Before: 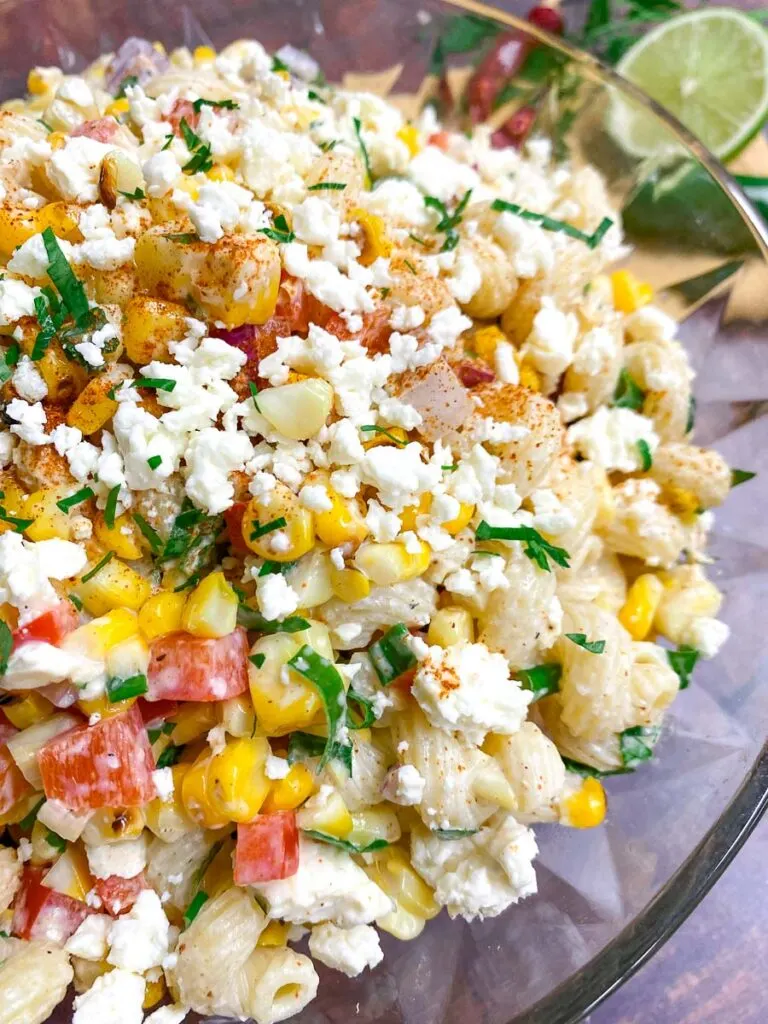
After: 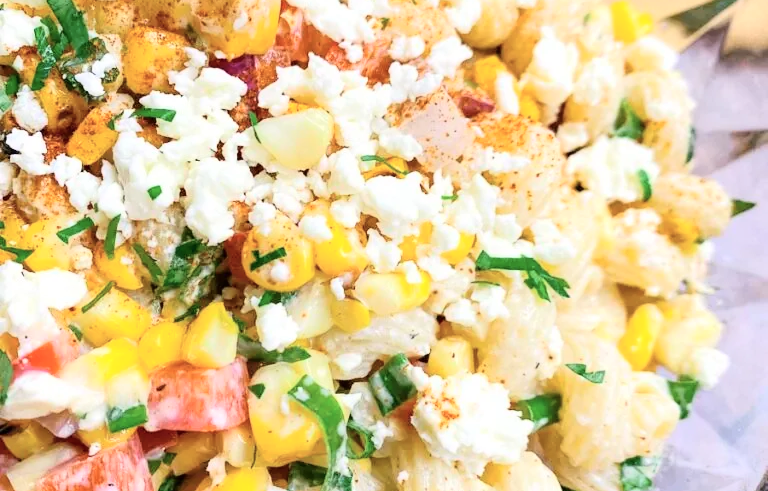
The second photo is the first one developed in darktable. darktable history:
crop and rotate: top 26.447%, bottom 25.582%
tone curve: curves: ch0 [(0, 0) (0.003, 0.003) (0.011, 0.01) (0.025, 0.023) (0.044, 0.041) (0.069, 0.064) (0.1, 0.094) (0.136, 0.143) (0.177, 0.205) (0.224, 0.281) (0.277, 0.367) (0.335, 0.457) (0.399, 0.542) (0.468, 0.629) (0.543, 0.711) (0.623, 0.788) (0.709, 0.863) (0.801, 0.912) (0.898, 0.955) (1, 1)], color space Lab, independent channels, preserve colors none
